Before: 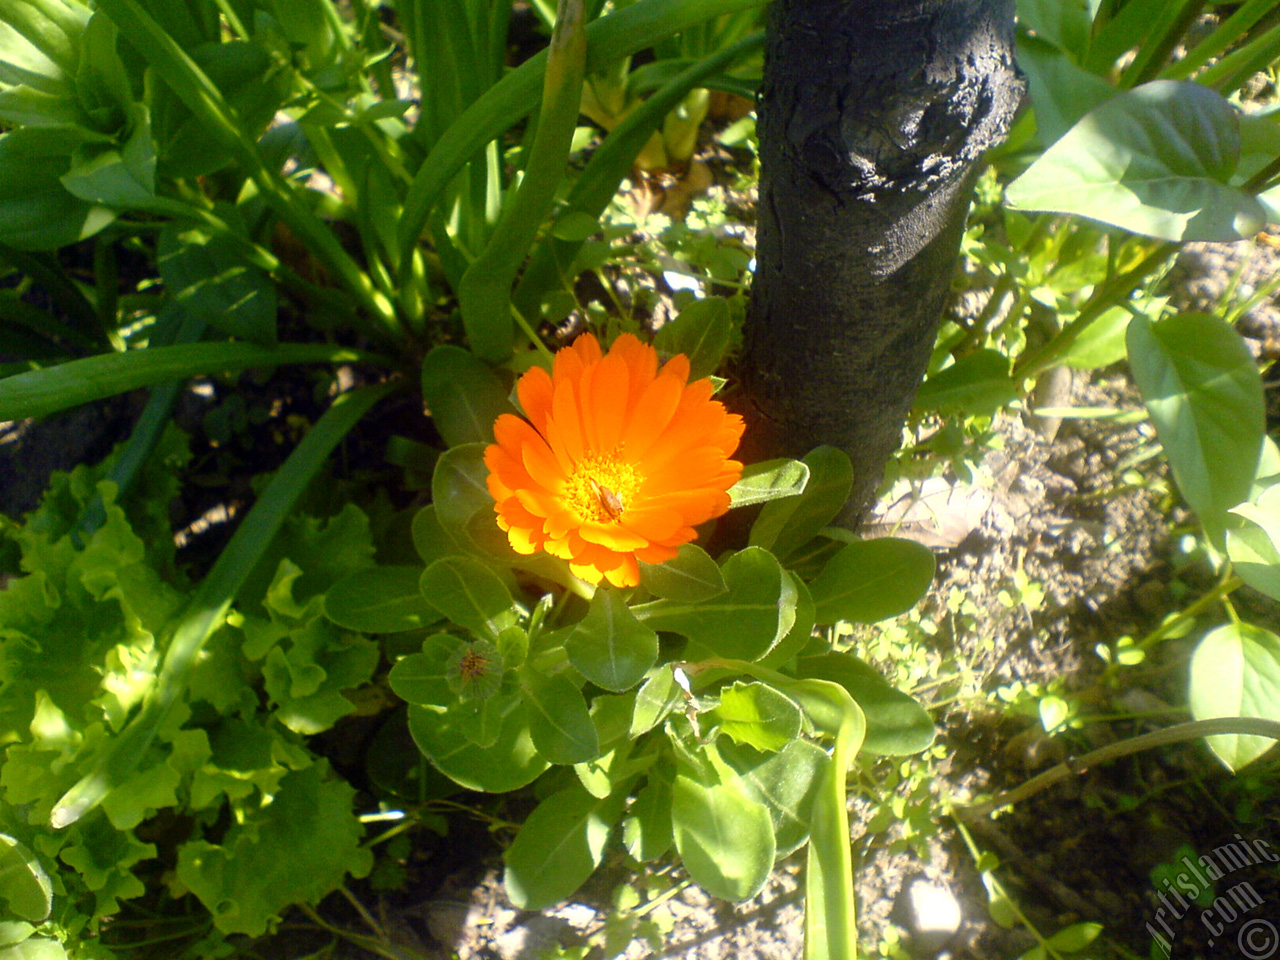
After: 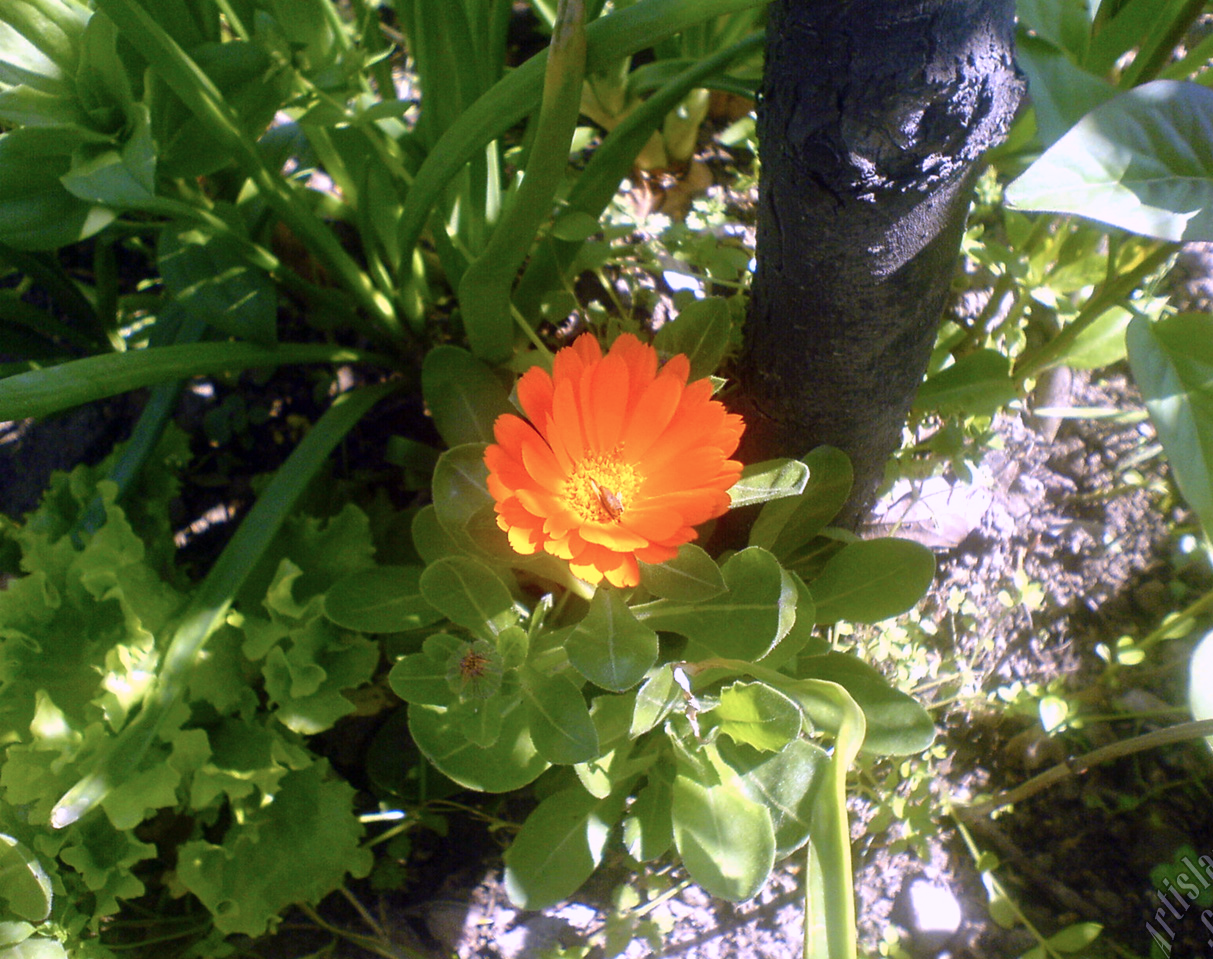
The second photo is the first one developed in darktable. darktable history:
crop and rotate: right 5.167%
color correction: highlights a* 15.46, highlights b* -20.56
white balance: red 0.931, blue 1.11
